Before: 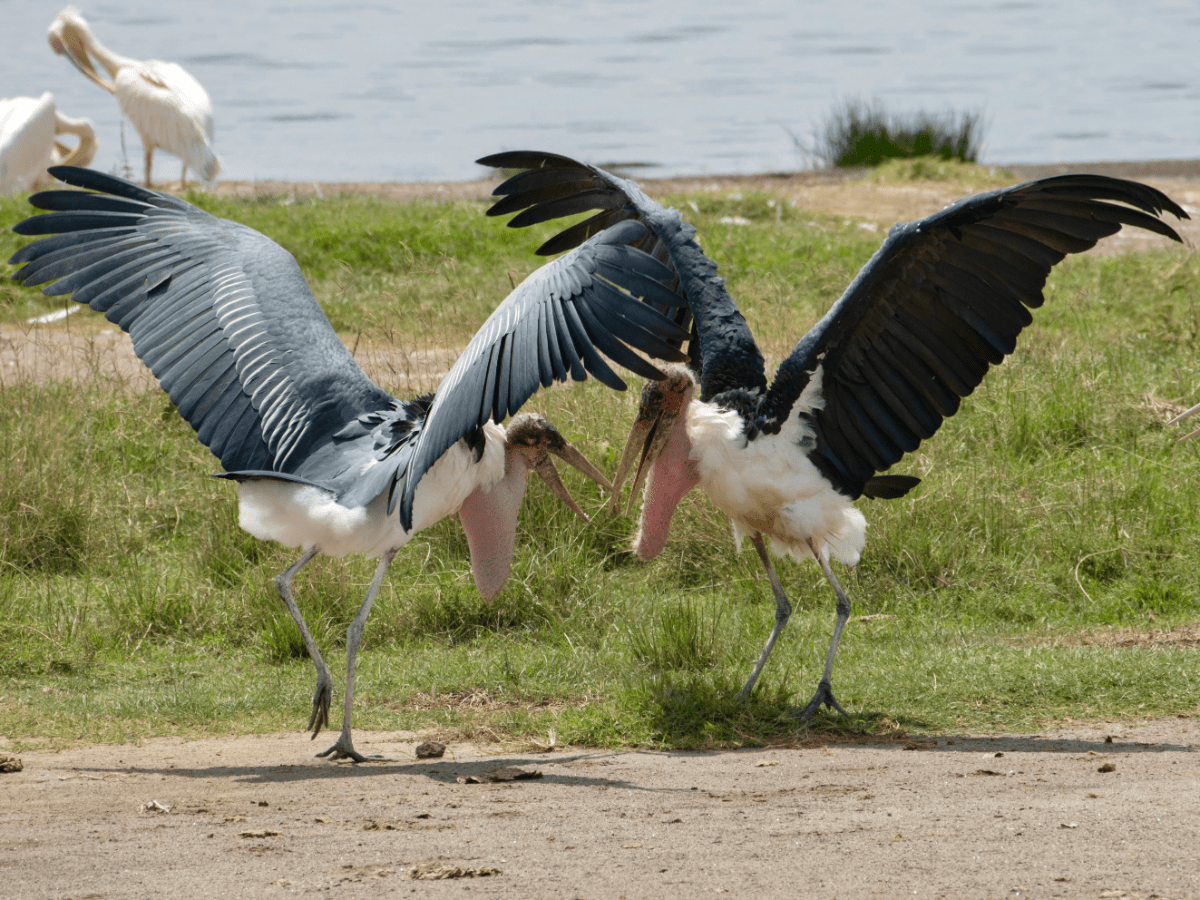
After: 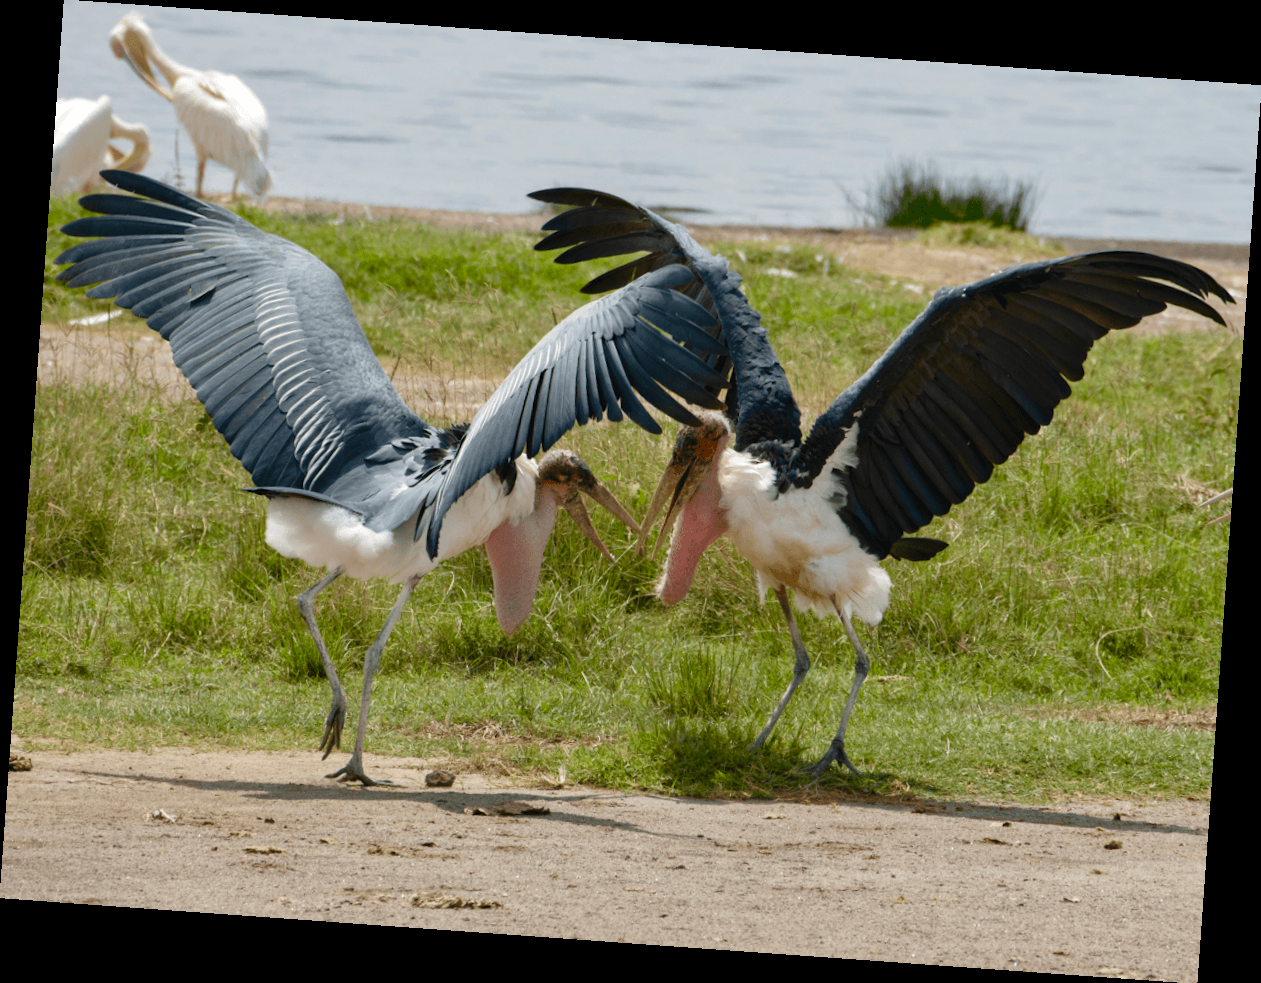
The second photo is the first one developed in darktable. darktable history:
white balance: emerald 1
color balance rgb: perceptual saturation grading › global saturation 20%, perceptual saturation grading › highlights -25%, perceptual saturation grading › shadows 25%
rotate and perspective: rotation 4.1°, automatic cropping off
